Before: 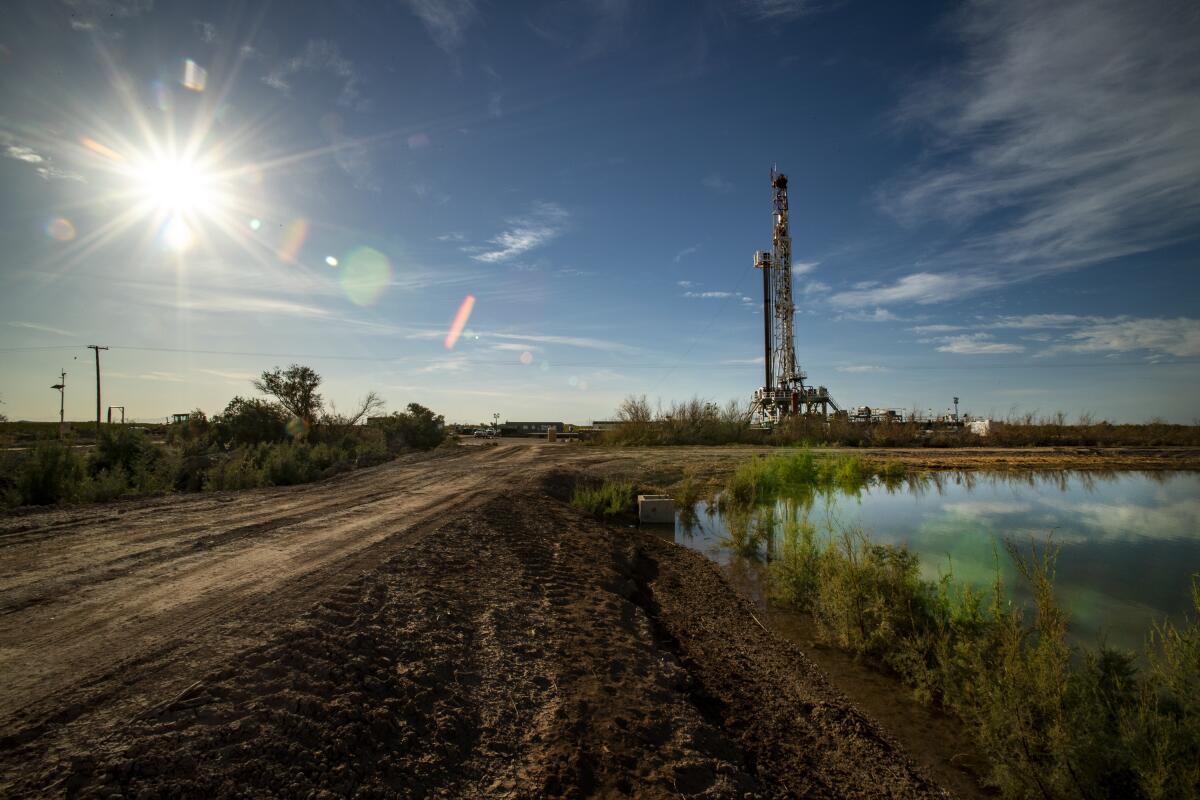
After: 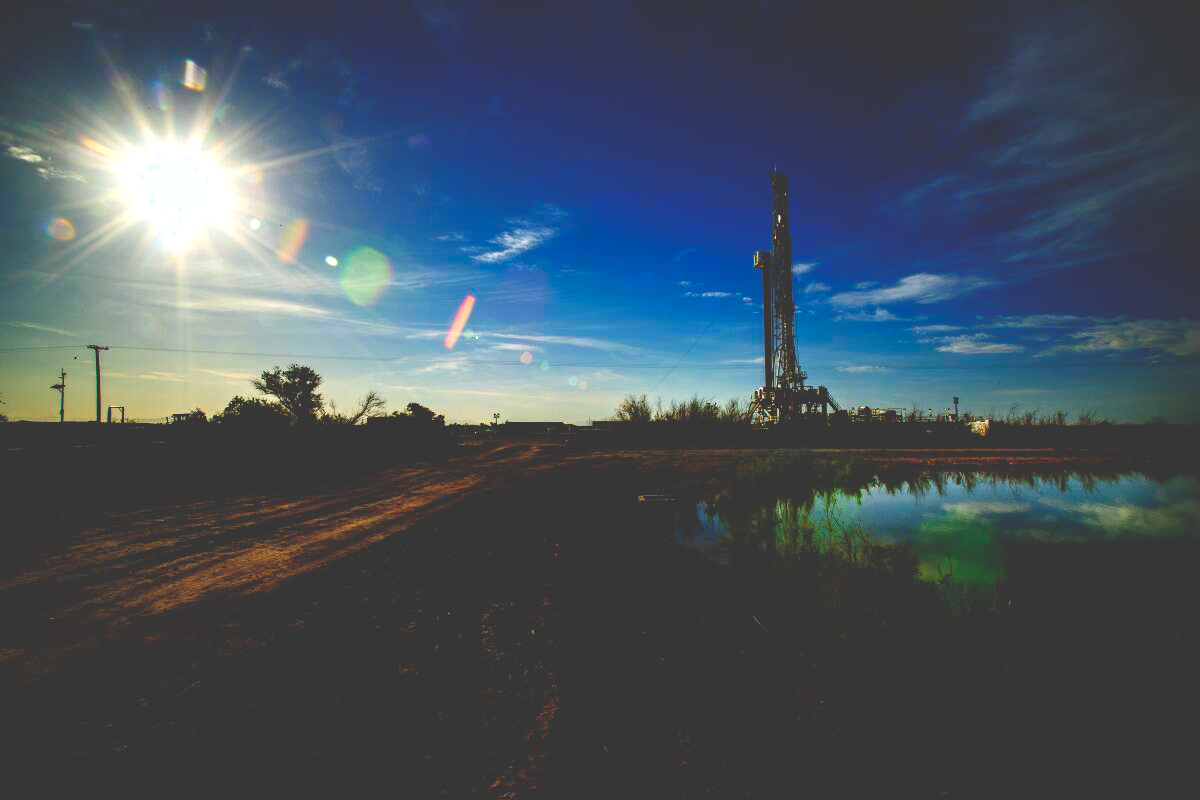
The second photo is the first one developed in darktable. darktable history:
exposure: compensate highlight preservation false
color balance rgb: shadows lift › chroma 3.21%, shadows lift › hue 242.9°, linear chroma grading › shadows 9.775%, linear chroma grading › highlights 9.396%, linear chroma grading › global chroma 15.306%, linear chroma grading › mid-tones 14.704%, perceptual saturation grading › global saturation 20%, perceptual saturation grading › highlights -25.152%, perceptual saturation grading › shadows 49.892%
base curve: curves: ch0 [(0, 0.036) (0.083, 0.04) (0.804, 1)], preserve colors none
